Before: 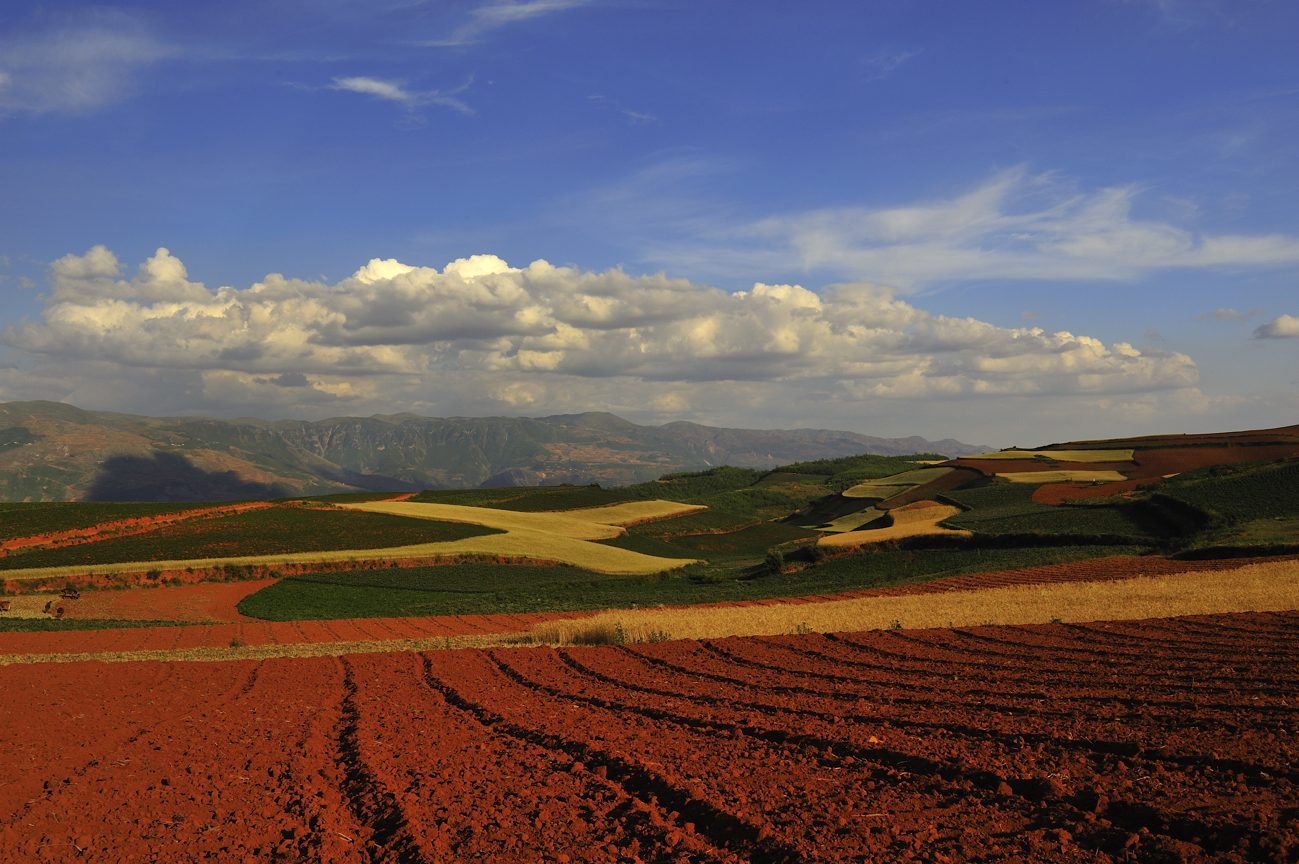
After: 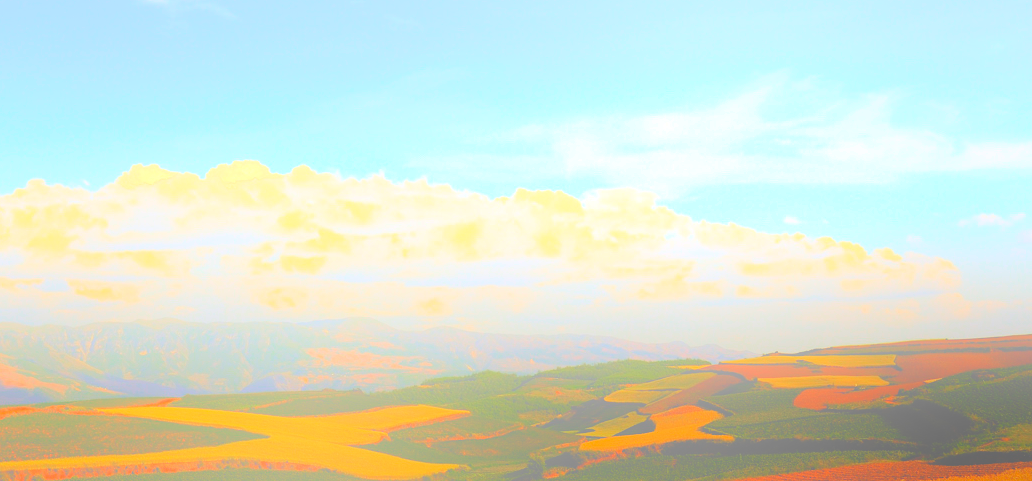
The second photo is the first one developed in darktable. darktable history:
crop: left 18.38%, top 11.092%, right 2.134%, bottom 33.217%
color zones: curves: ch0 [(0, 0.425) (0.143, 0.422) (0.286, 0.42) (0.429, 0.419) (0.571, 0.419) (0.714, 0.42) (0.857, 0.422) (1, 0.425)]; ch1 [(0, 0.666) (0.143, 0.669) (0.286, 0.671) (0.429, 0.67) (0.571, 0.67) (0.714, 0.67) (0.857, 0.67) (1, 0.666)]
velvia: on, module defaults
bloom: size 25%, threshold 5%, strength 90%
